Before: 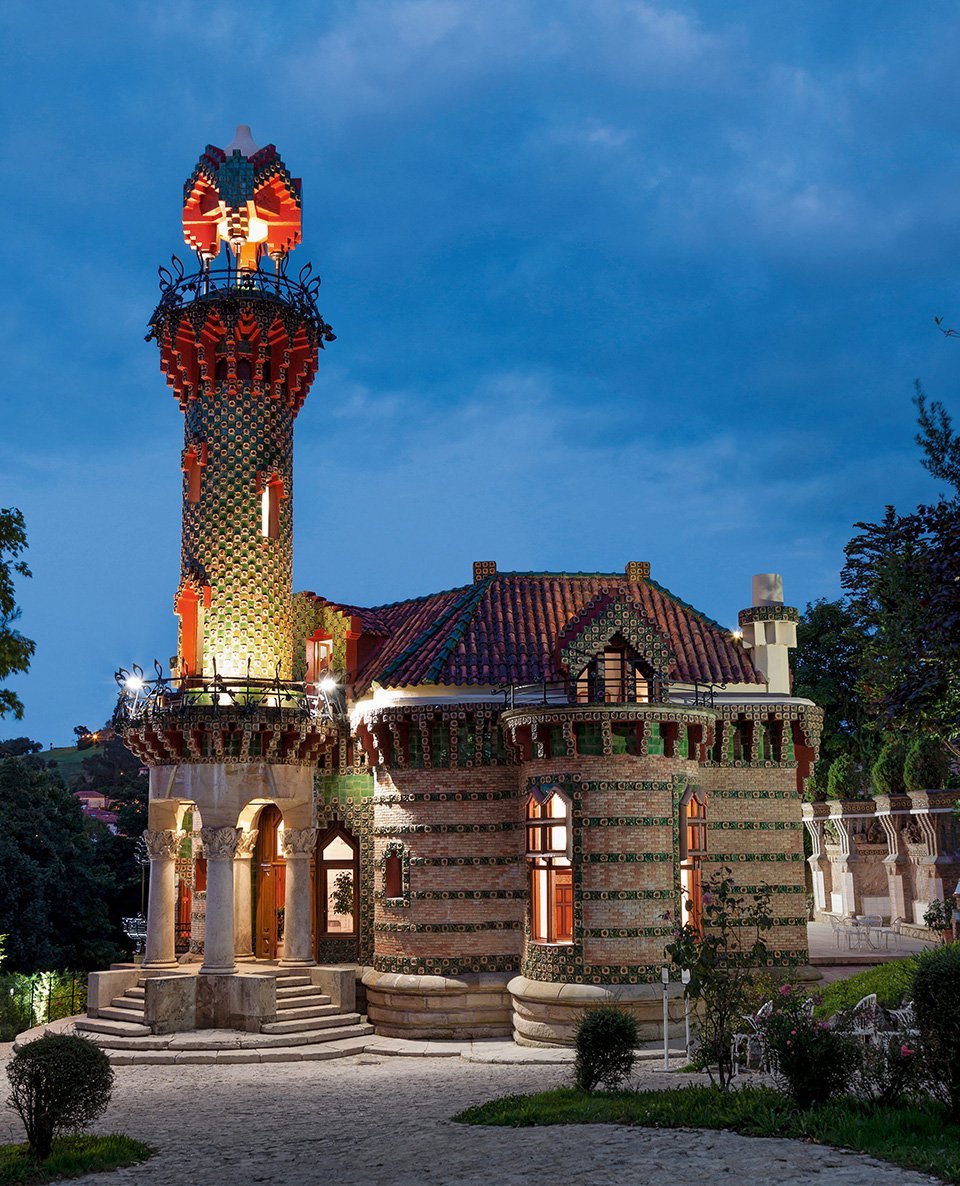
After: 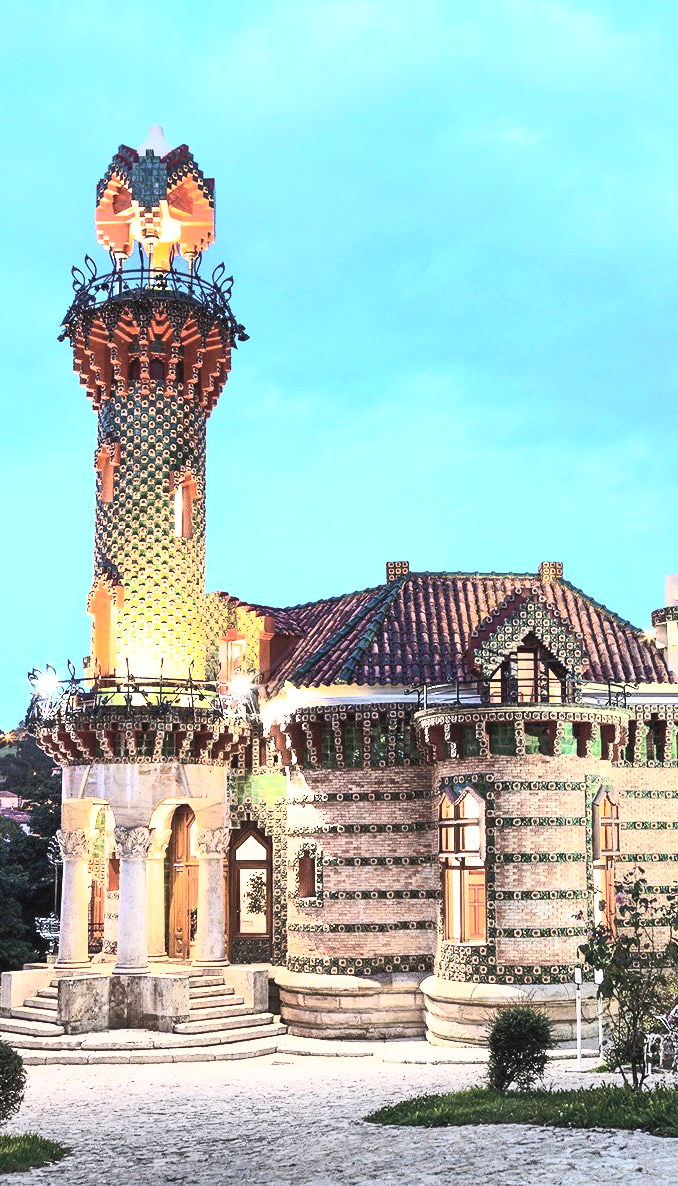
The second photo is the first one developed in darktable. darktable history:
contrast brightness saturation: contrast 0.575, brightness 0.571, saturation -0.336
crop and rotate: left 9.065%, right 20.233%
base curve: curves: ch0 [(0, 0) (0.028, 0.03) (0.121, 0.232) (0.46, 0.748) (0.859, 0.968) (1, 1)]
shadows and highlights: on, module defaults
exposure: black level correction 0, exposure 0.691 EV, compensate highlight preservation false
